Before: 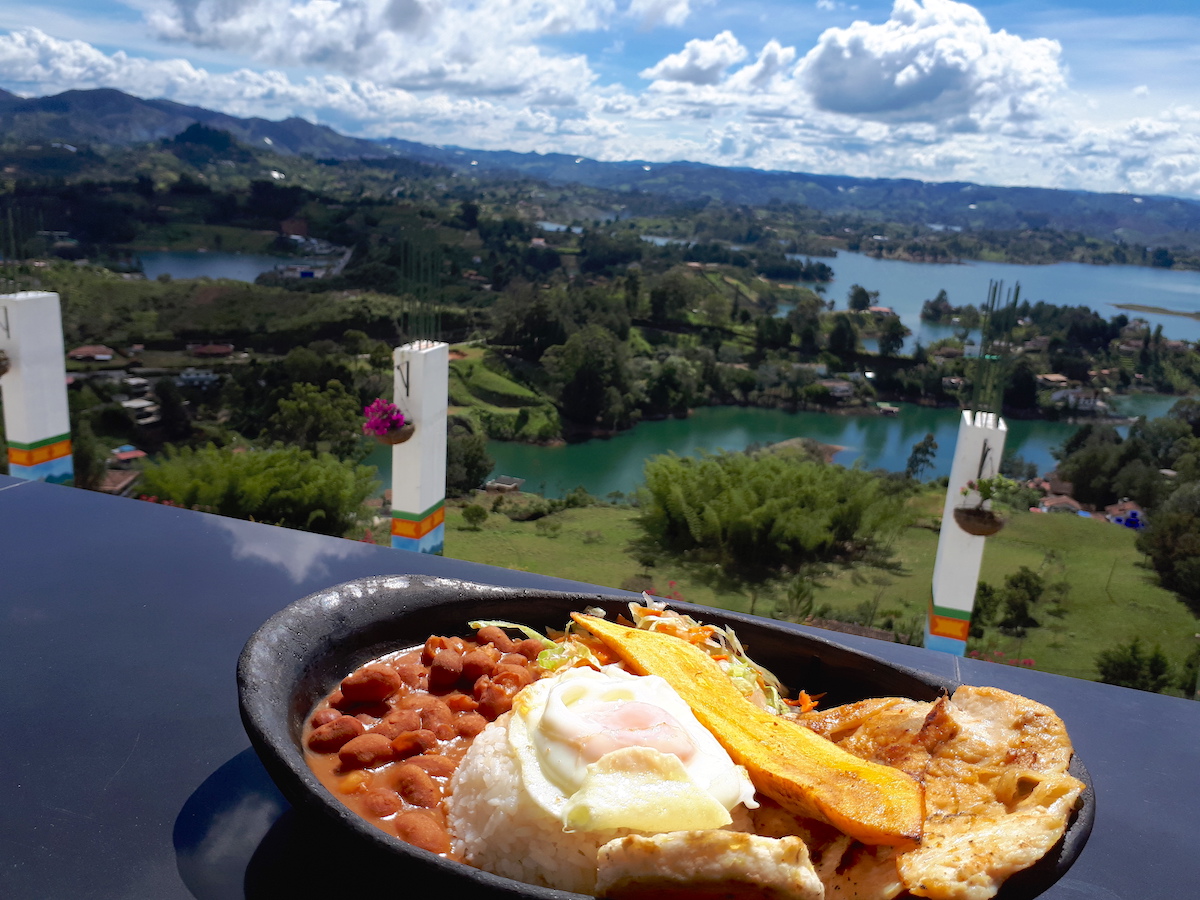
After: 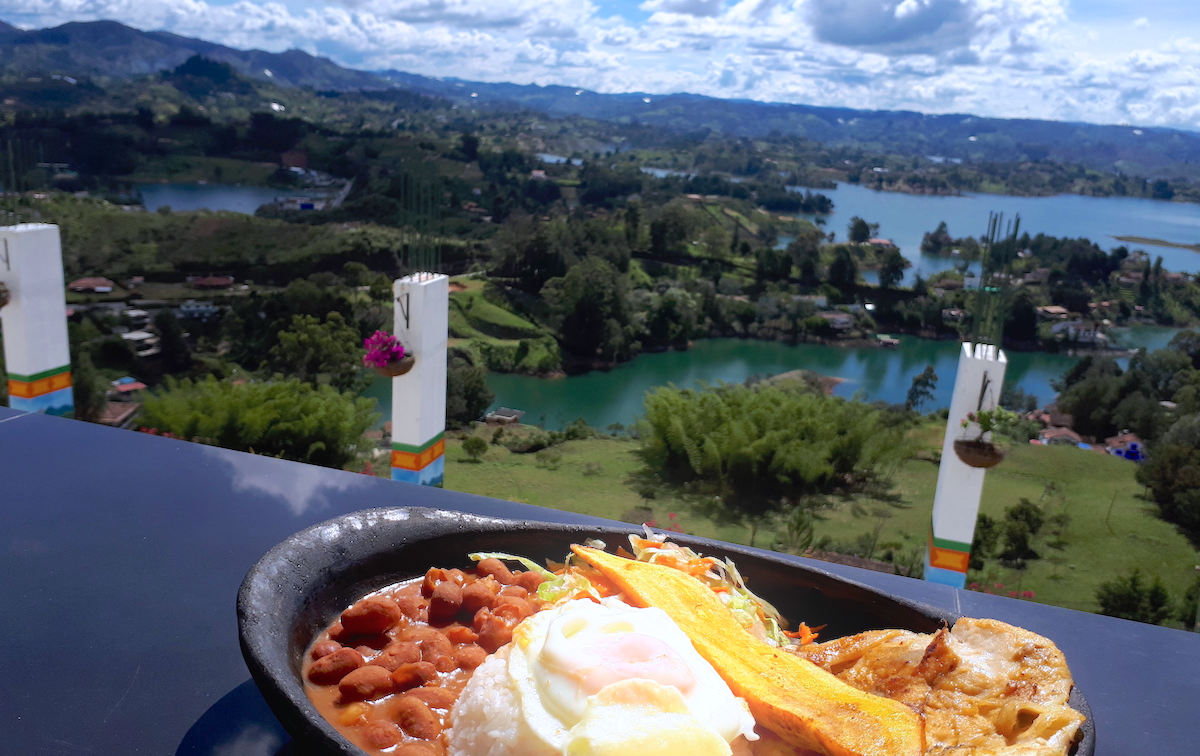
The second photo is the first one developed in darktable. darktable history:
bloom: size 15%, threshold 97%, strength 7%
crop: top 7.625%, bottom 8.027%
color calibration: illuminant as shot in camera, x 0.358, y 0.373, temperature 4628.91 K
